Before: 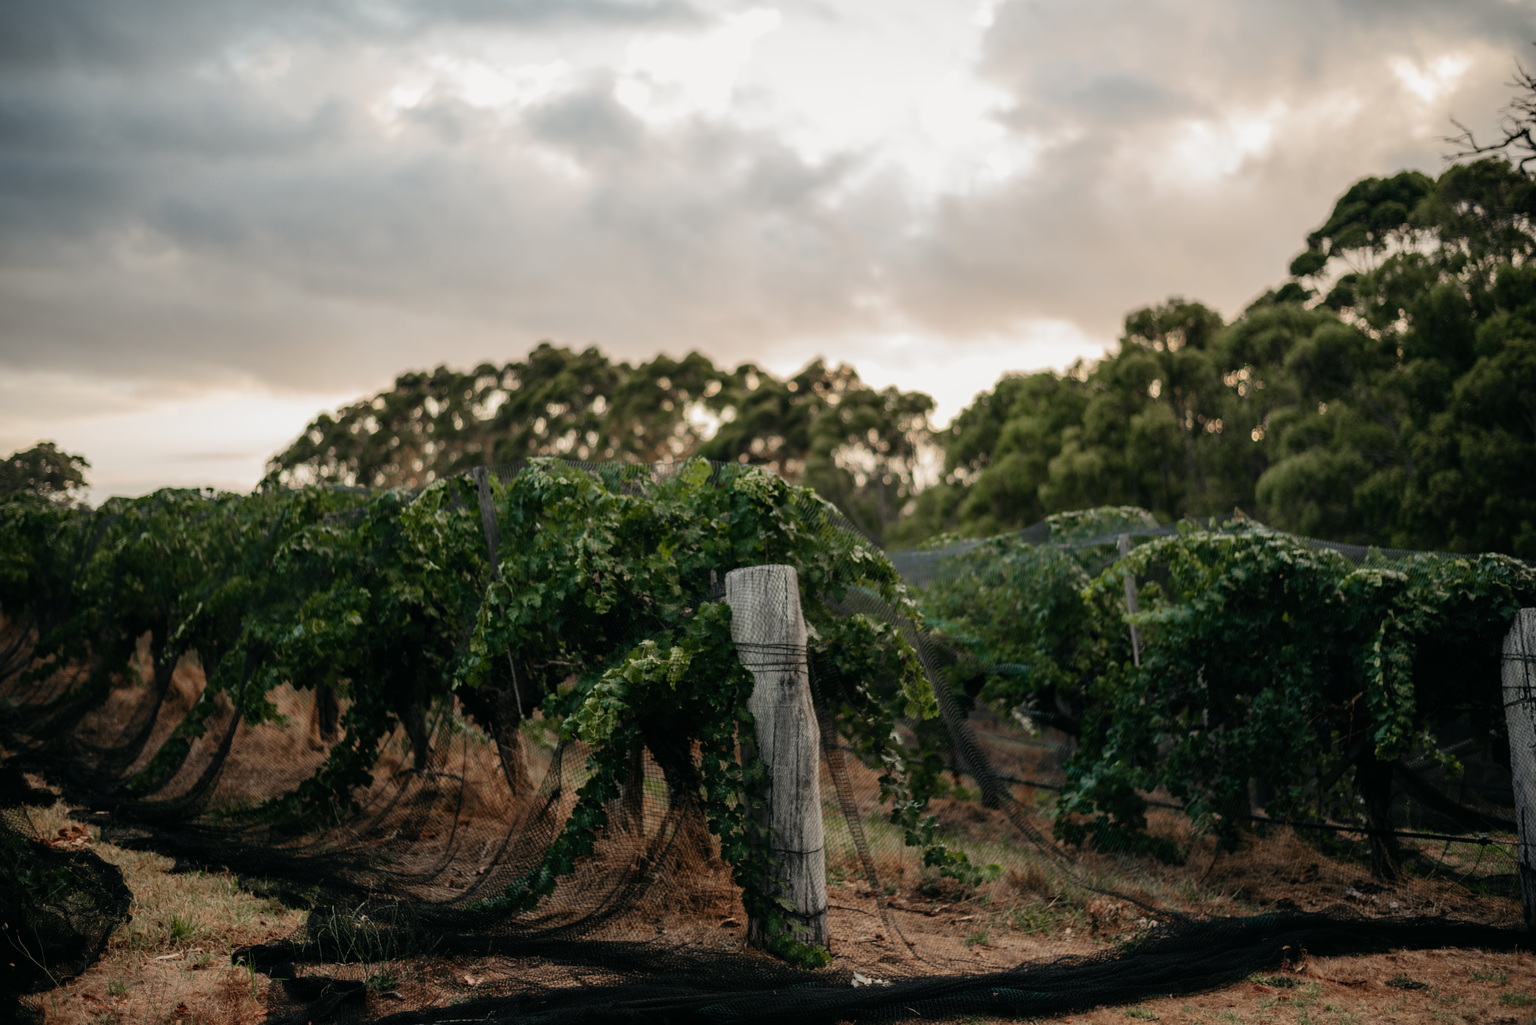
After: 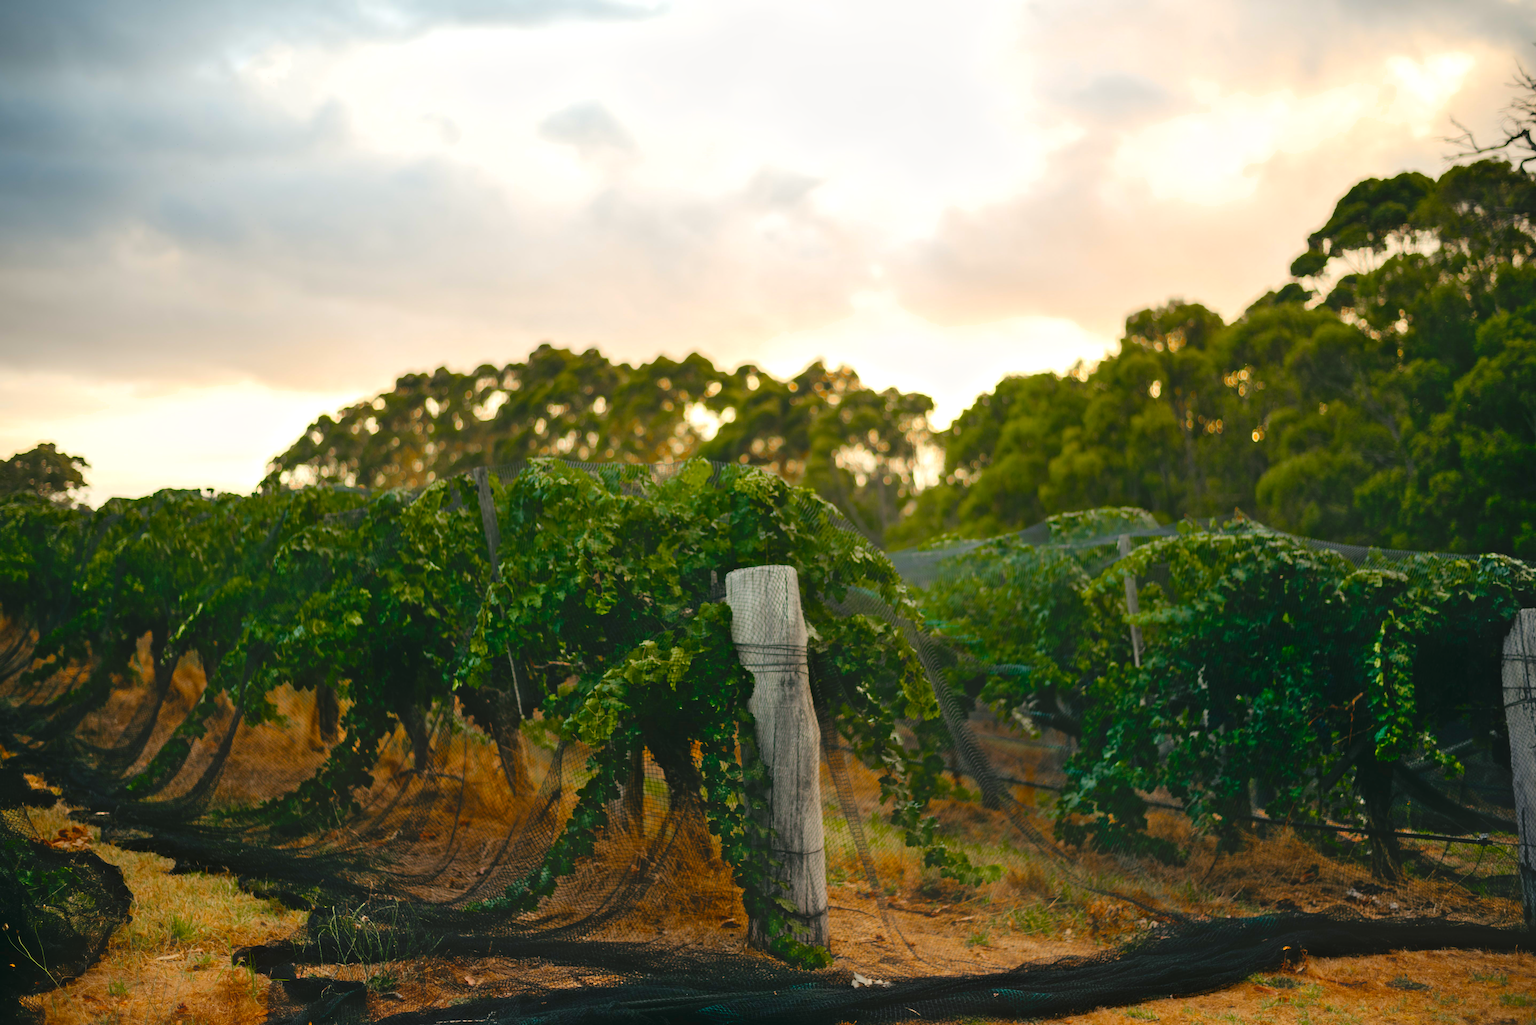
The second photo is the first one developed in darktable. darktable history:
exposure: black level correction 0, exposure 0.498 EV, compensate highlight preservation false
contrast equalizer: y [[0.6 ×6], [0.55 ×6], [0 ×6], [0 ×6], [0 ×6]], mix -0.997
color balance rgb: linear chroma grading › shadows -6.732%, linear chroma grading › highlights -6.571%, linear chroma grading › global chroma -10.433%, linear chroma grading › mid-tones -8.062%, perceptual saturation grading › global saturation 63.786%, perceptual saturation grading › highlights 59.313%, perceptual saturation grading › mid-tones 49.757%, perceptual saturation grading › shadows 49.529%, global vibrance 9.416%
shadows and highlights: radius 46.77, white point adjustment 6.67, compress 79.83%, highlights color adjustment 32.49%, soften with gaussian
